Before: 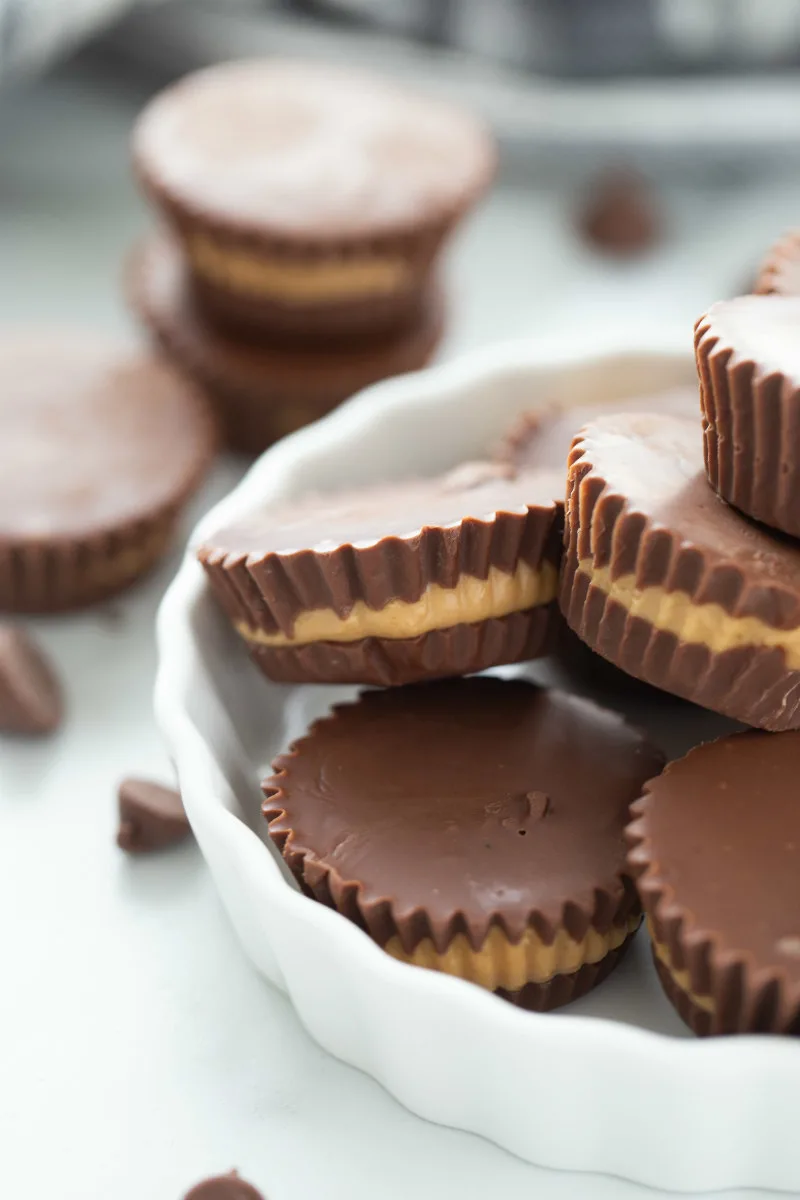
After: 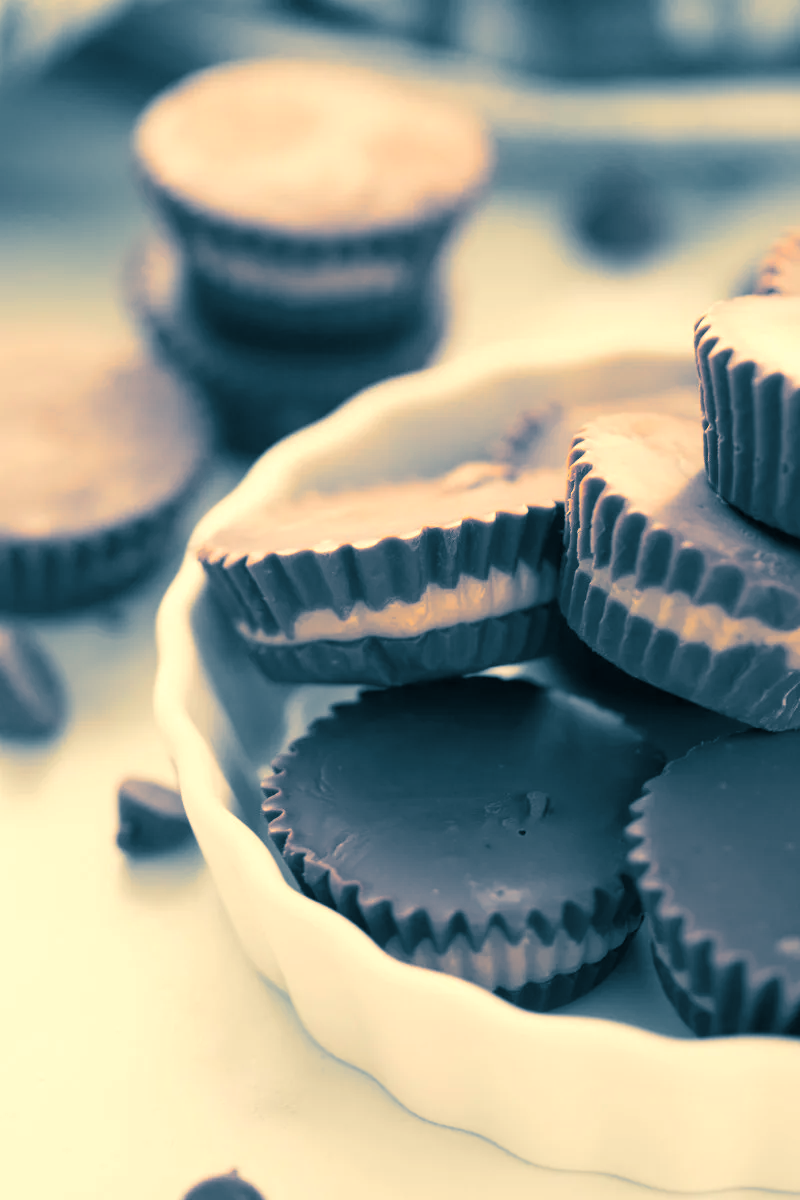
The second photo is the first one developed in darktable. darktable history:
split-toning: shadows › hue 212.4°, balance -70
white balance: red 1.138, green 0.996, blue 0.812
